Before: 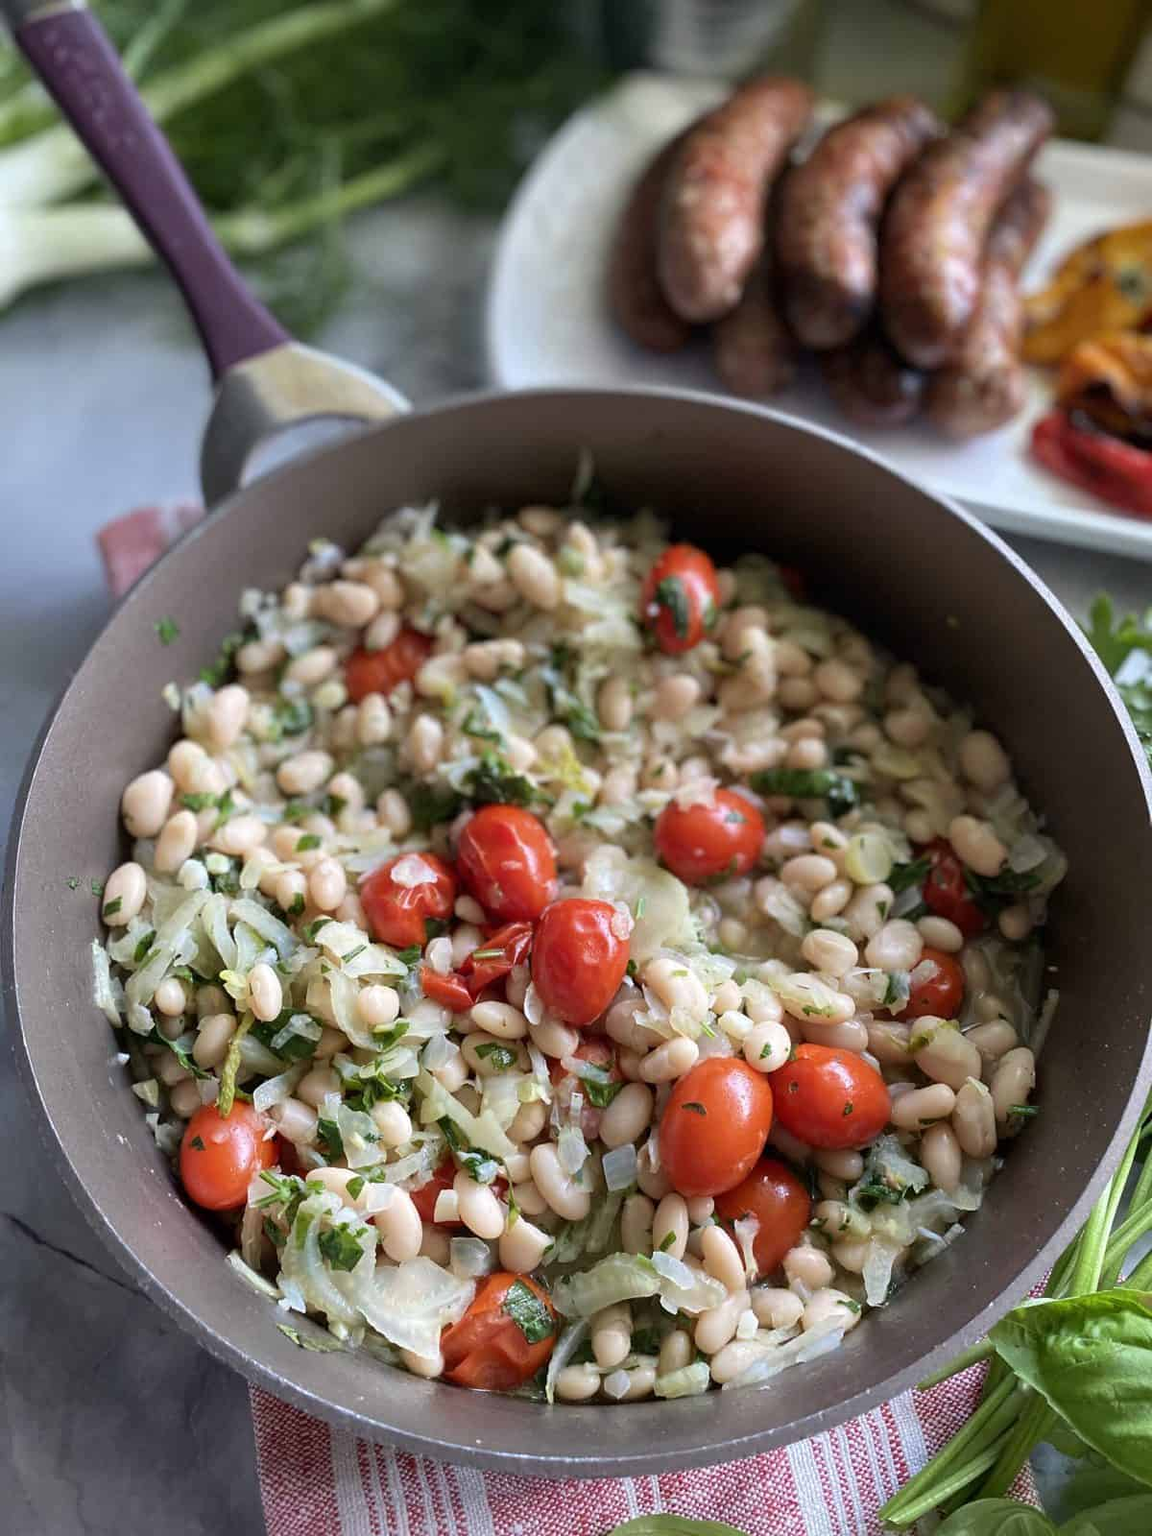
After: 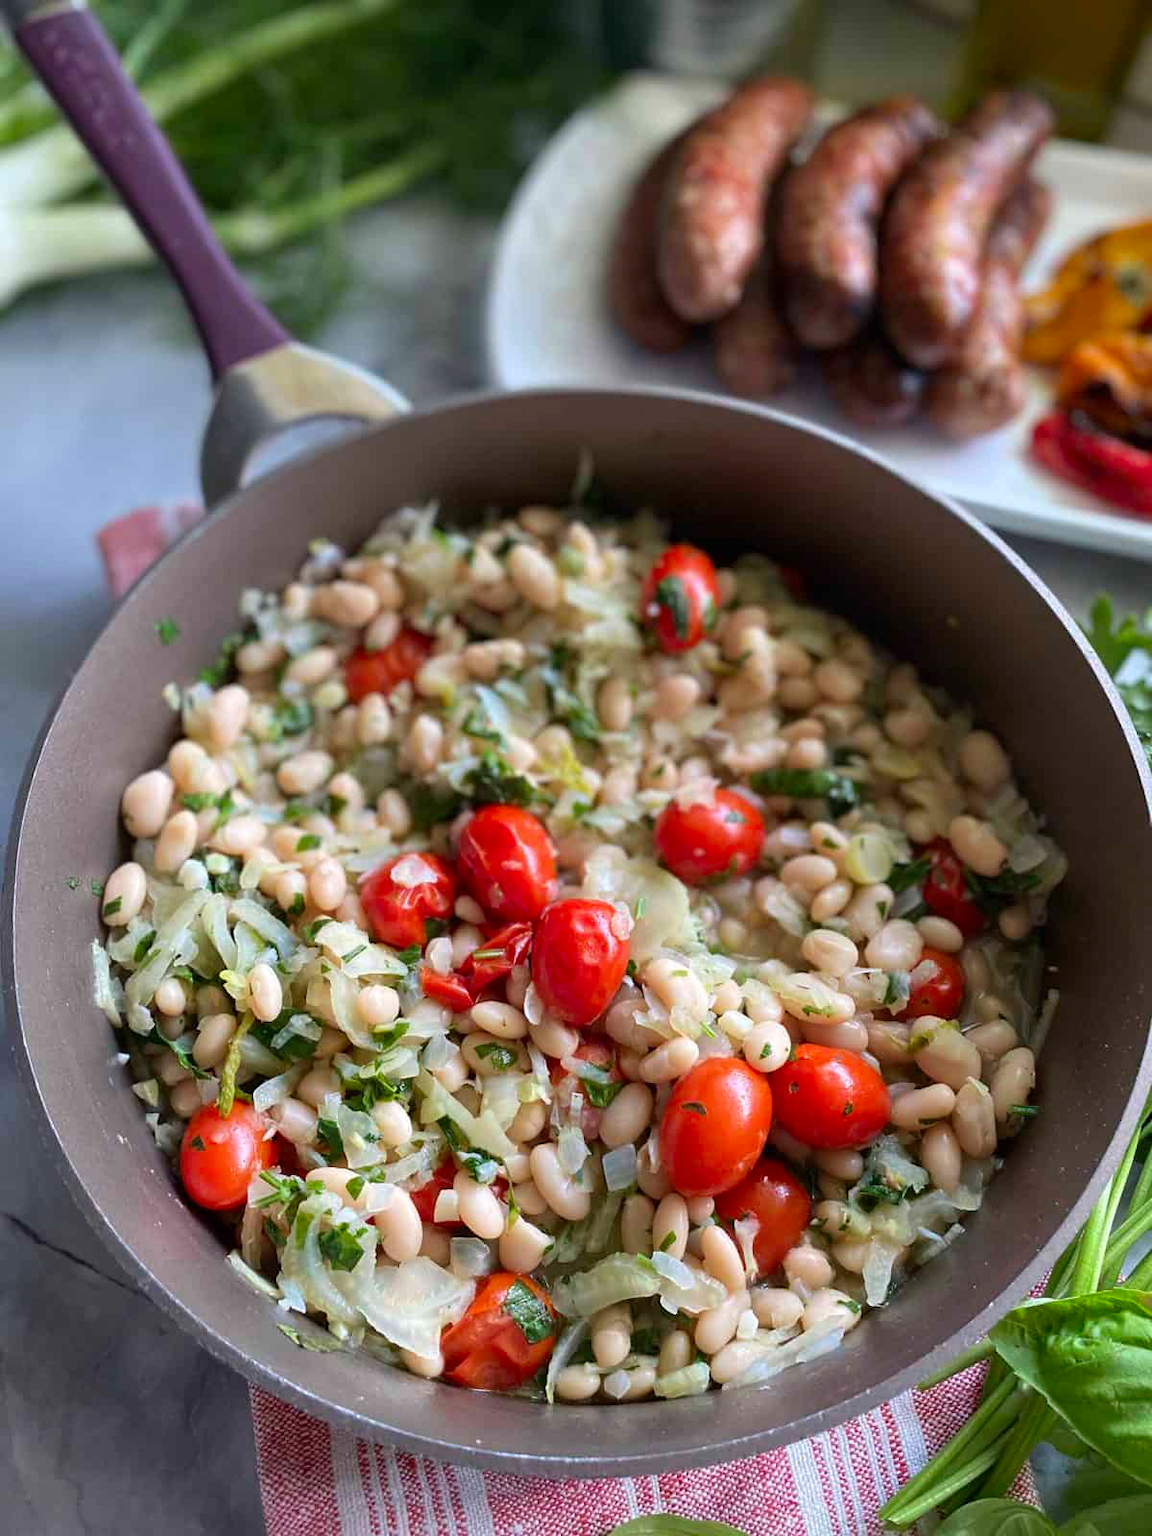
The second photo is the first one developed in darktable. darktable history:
contrast brightness saturation: saturation 0.124
